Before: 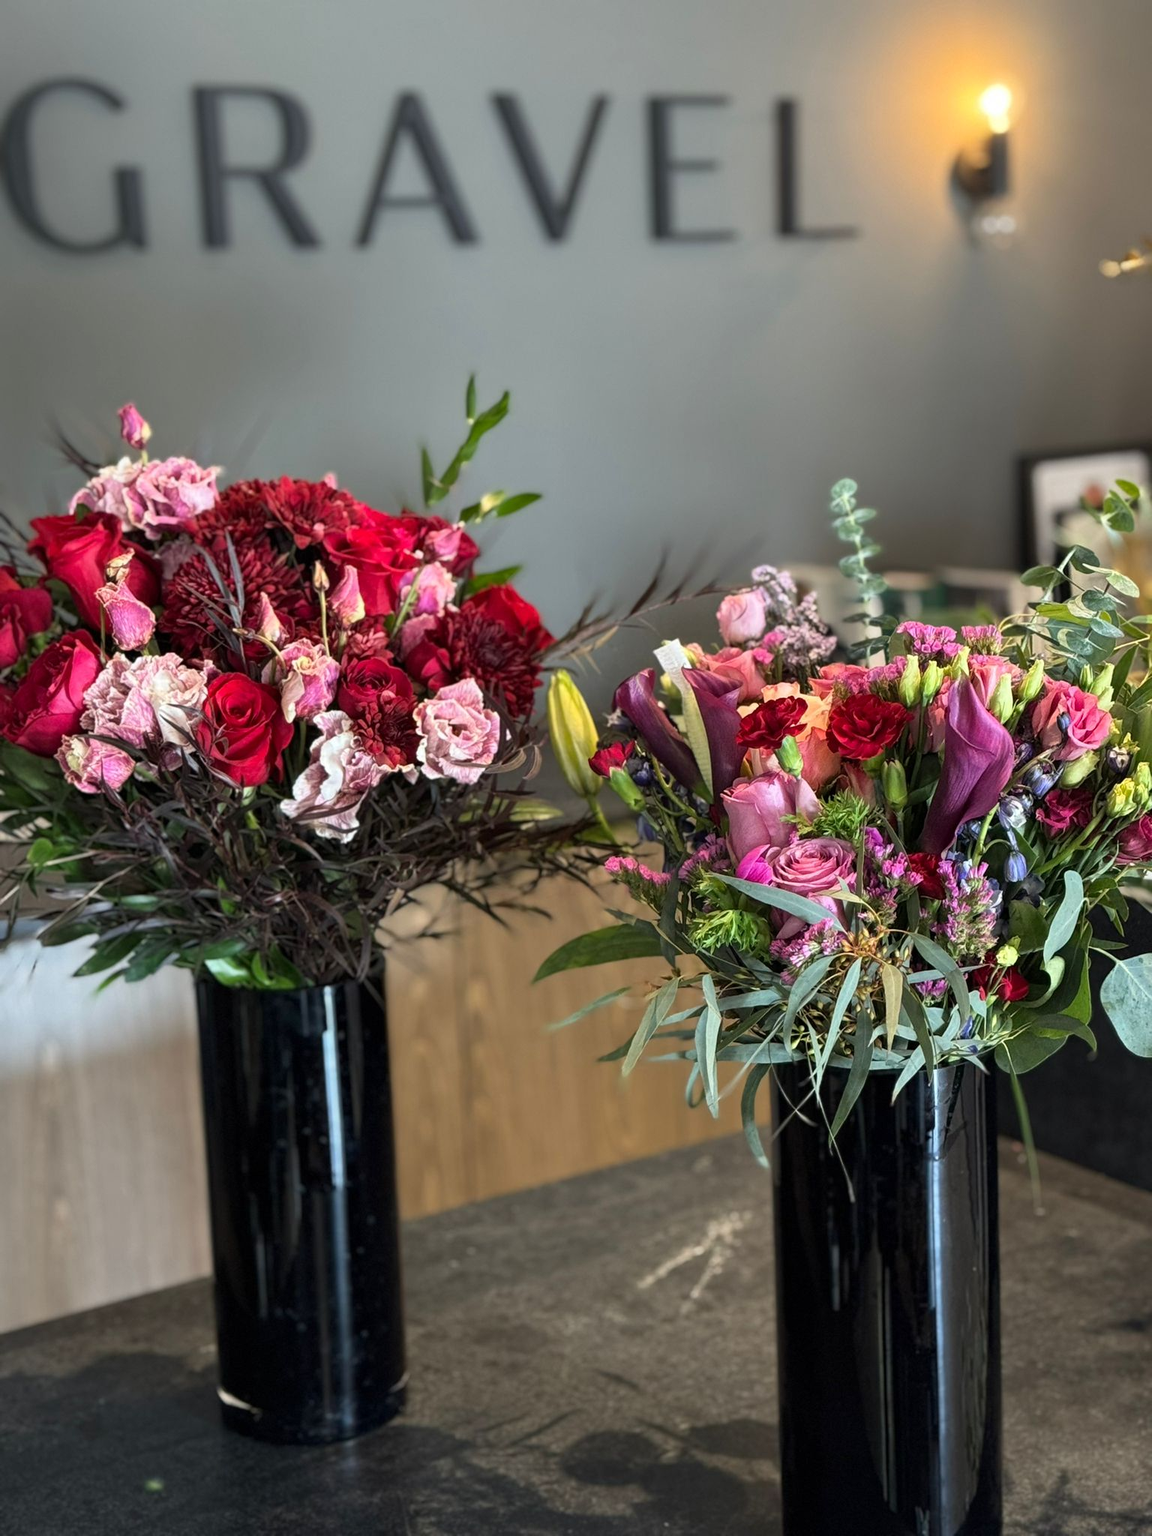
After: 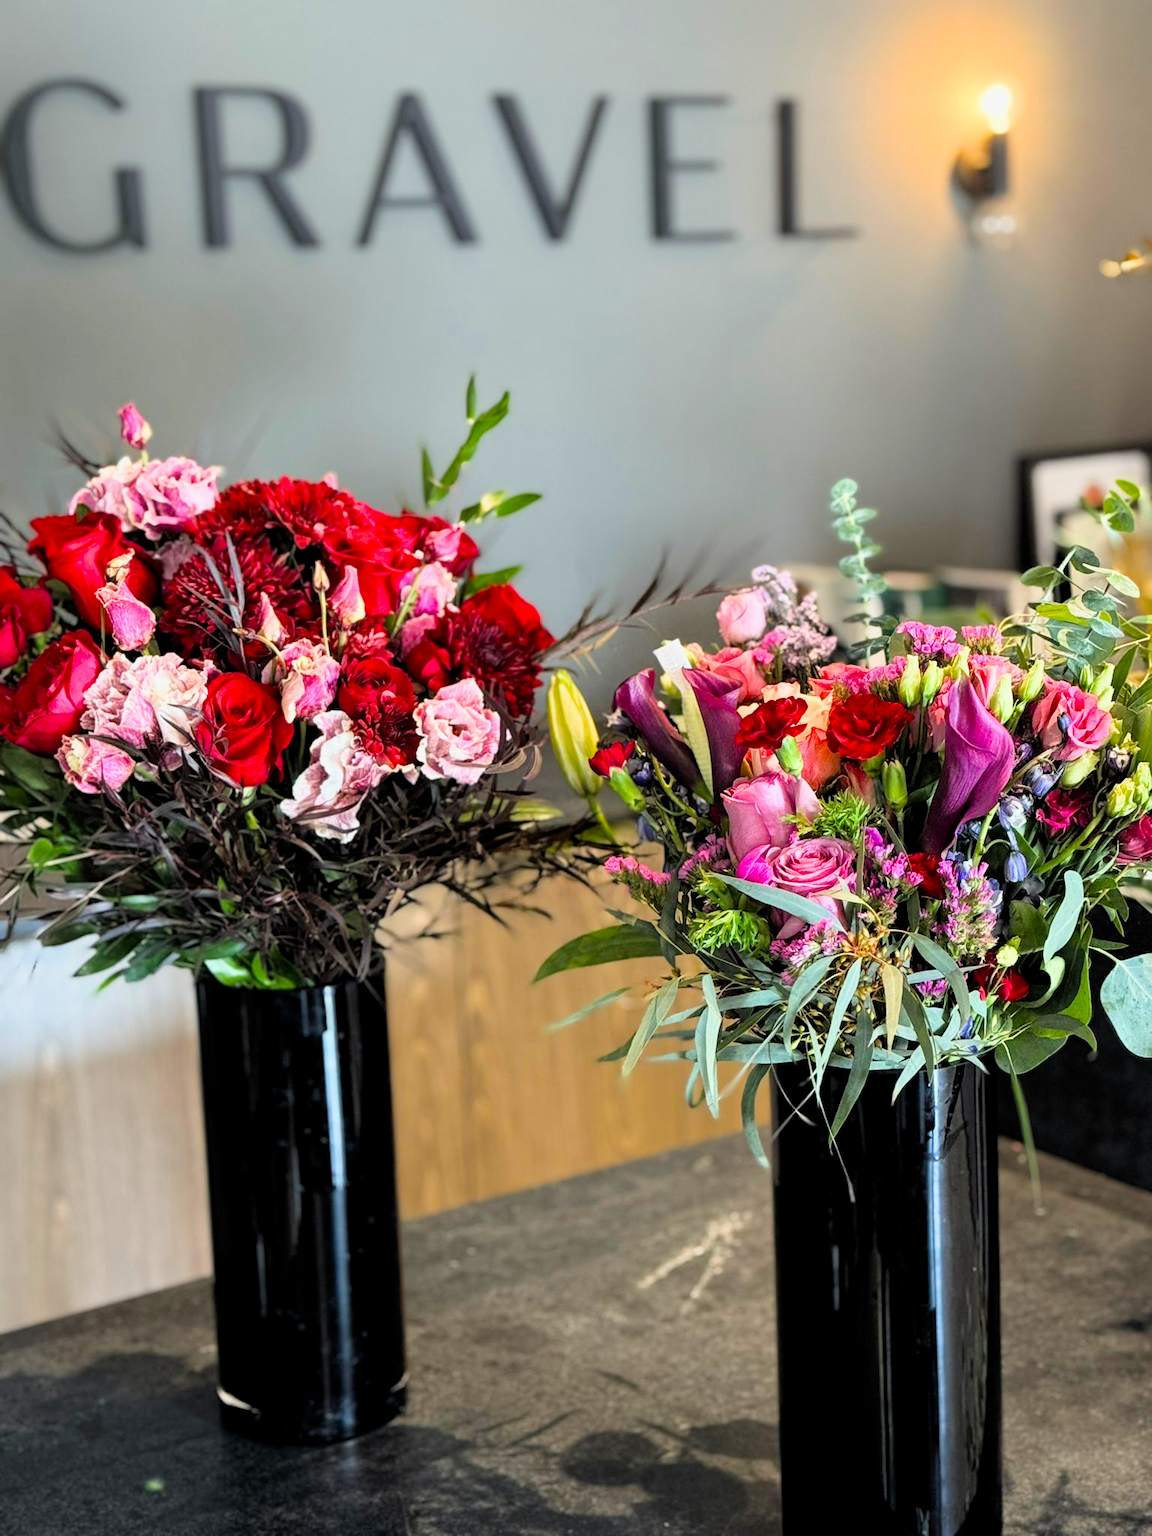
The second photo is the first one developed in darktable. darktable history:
exposure: exposure 0.781 EV, compensate highlight preservation false
filmic rgb: black relative exposure -7.75 EV, white relative exposure 4.4 EV, threshold 3 EV, target black luminance 0%, hardness 3.76, latitude 50.51%, contrast 1.074, highlights saturation mix 10%, shadows ↔ highlights balance -0.22%, color science v4 (2020), enable highlight reconstruction true
